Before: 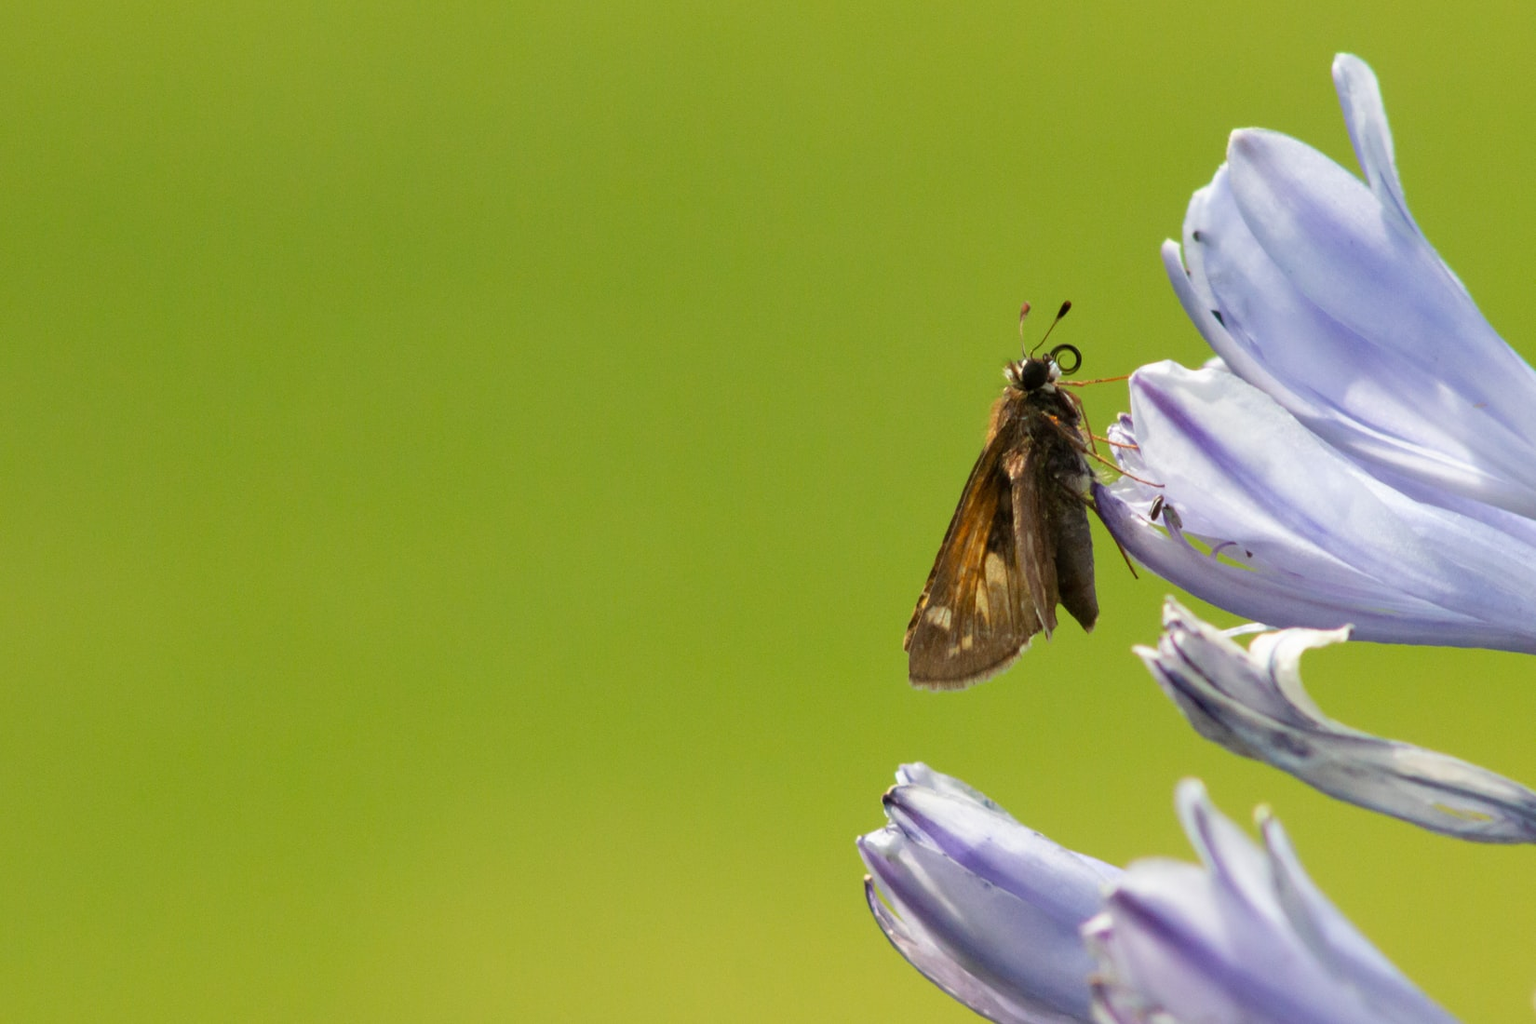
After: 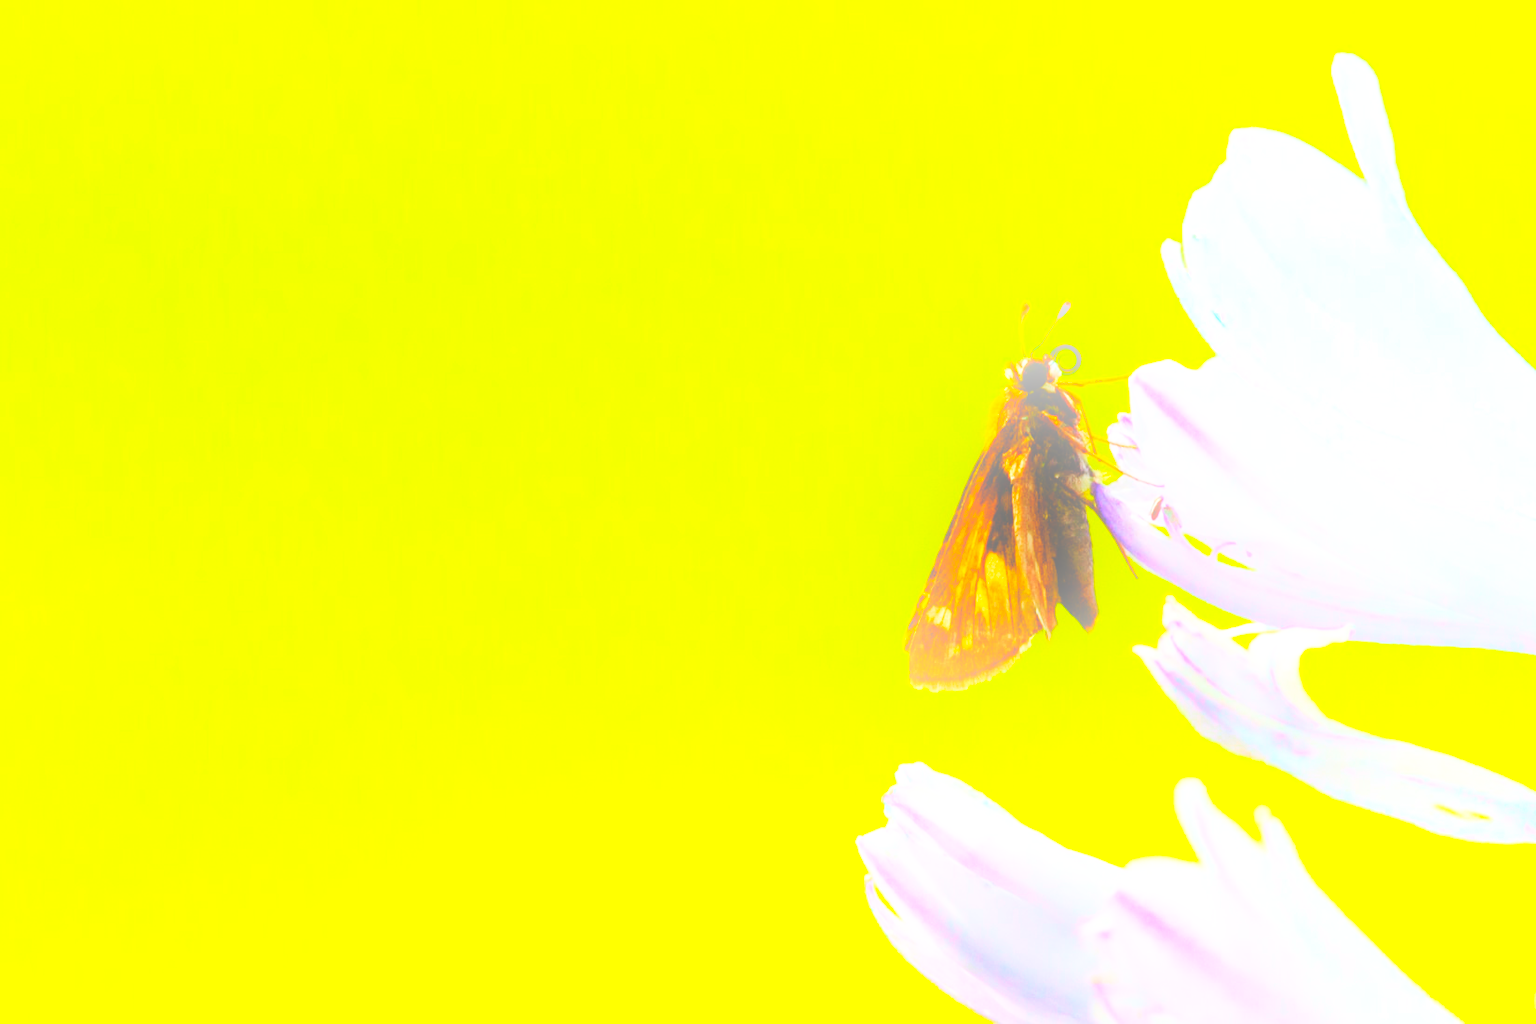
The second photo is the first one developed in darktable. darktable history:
color balance rgb: linear chroma grading › global chroma 15%, perceptual saturation grading › global saturation 30%
bloom: on, module defaults
base curve: curves: ch0 [(0, 0) (0, 0) (0.002, 0.001) (0.008, 0.003) (0.019, 0.011) (0.037, 0.037) (0.064, 0.11) (0.102, 0.232) (0.152, 0.379) (0.216, 0.524) (0.296, 0.665) (0.394, 0.789) (0.512, 0.881) (0.651, 0.945) (0.813, 0.986) (1, 1)], preserve colors none
